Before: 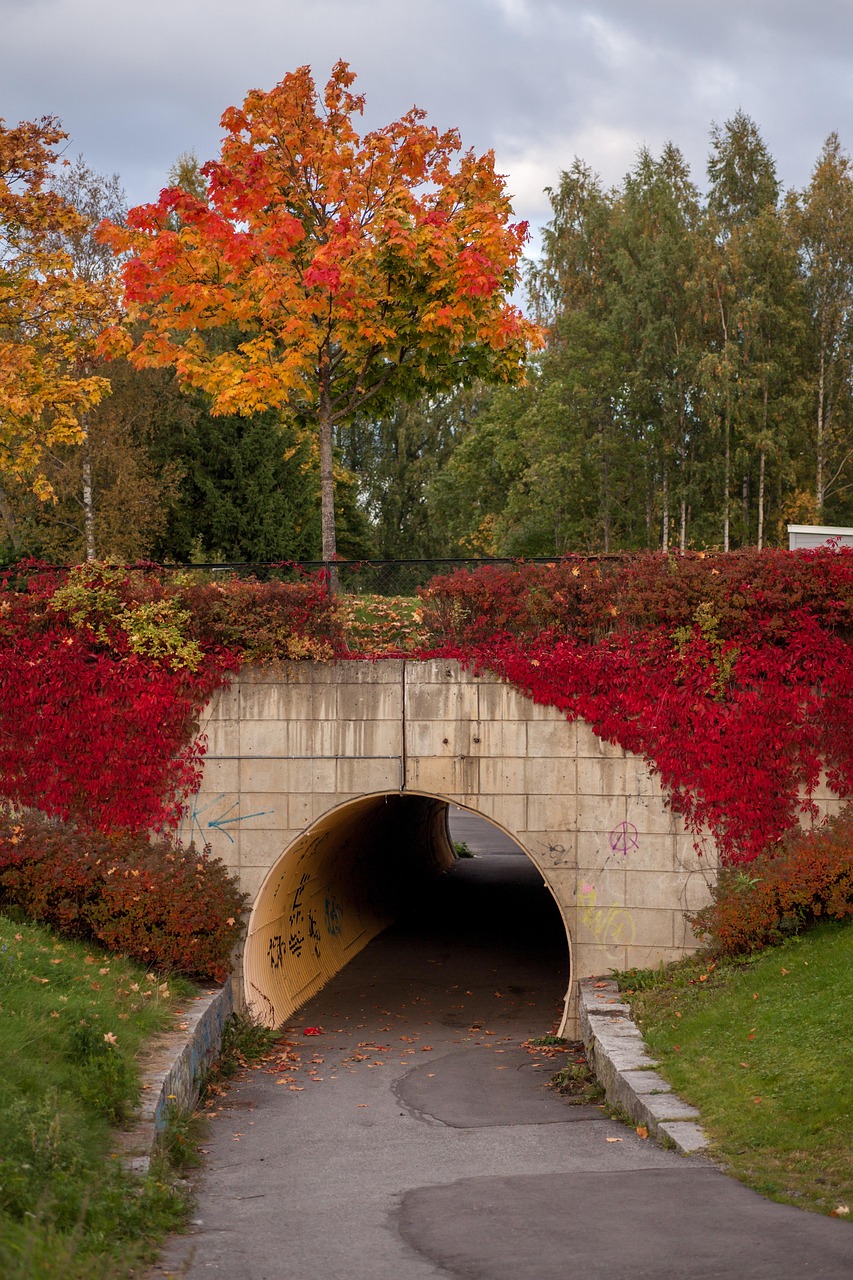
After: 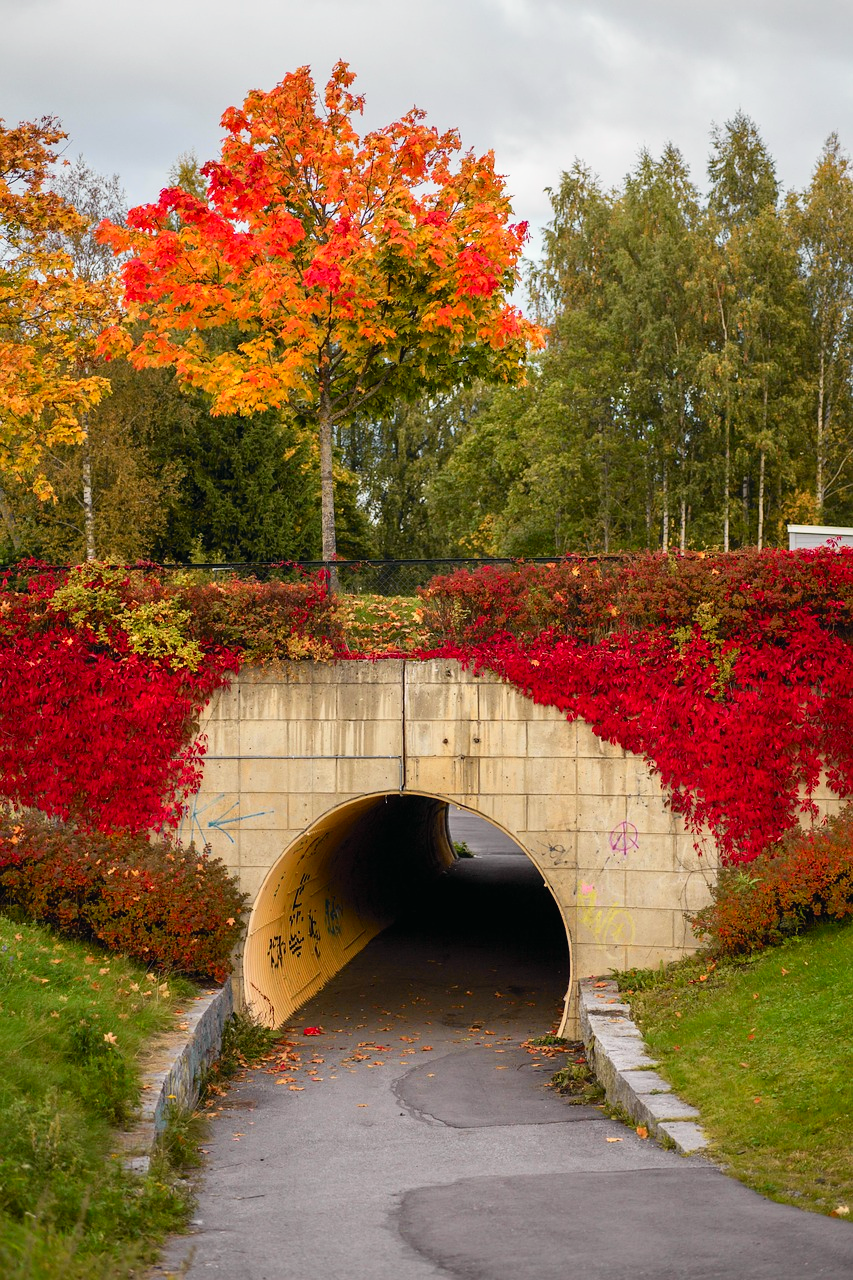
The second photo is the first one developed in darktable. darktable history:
tone curve: curves: ch0 [(0, 0.012) (0.093, 0.11) (0.345, 0.425) (0.457, 0.562) (0.628, 0.738) (0.839, 0.909) (0.998, 0.978)]; ch1 [(0, 0) (0.437, 0.408) (0.472, 0.47) (0.502, 0.497) (0.527, 0.523) (0.568, 0.577) (0.62, 0.66) (0.669, 0.748) (0.859, 0.899) (1, 1)]; ch2 [(0, 0) (0.33, 0.301) (0.421, 0.443) (0.473, 0.498) (0.509, 0.502) (0.535, 0.545) (0.549, 0.576) (0.644, 0.703) (1, 1)], color space Lab, independent channels, preserve colors none
